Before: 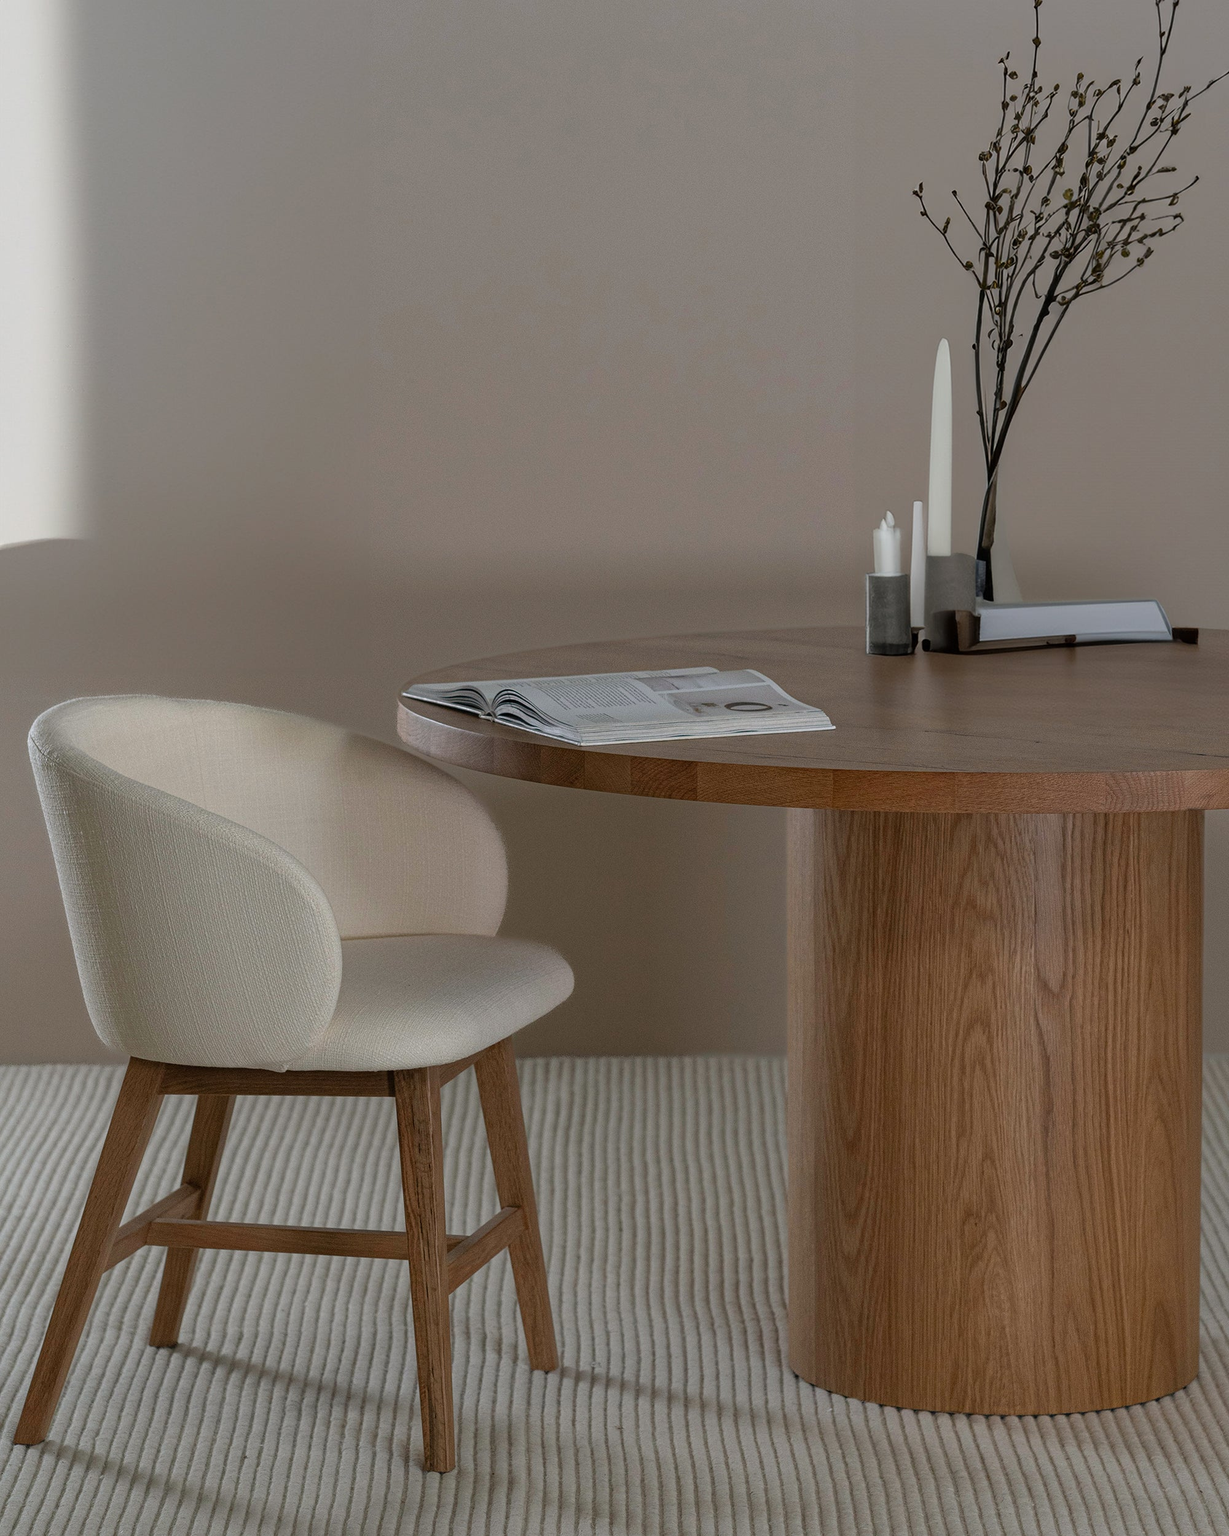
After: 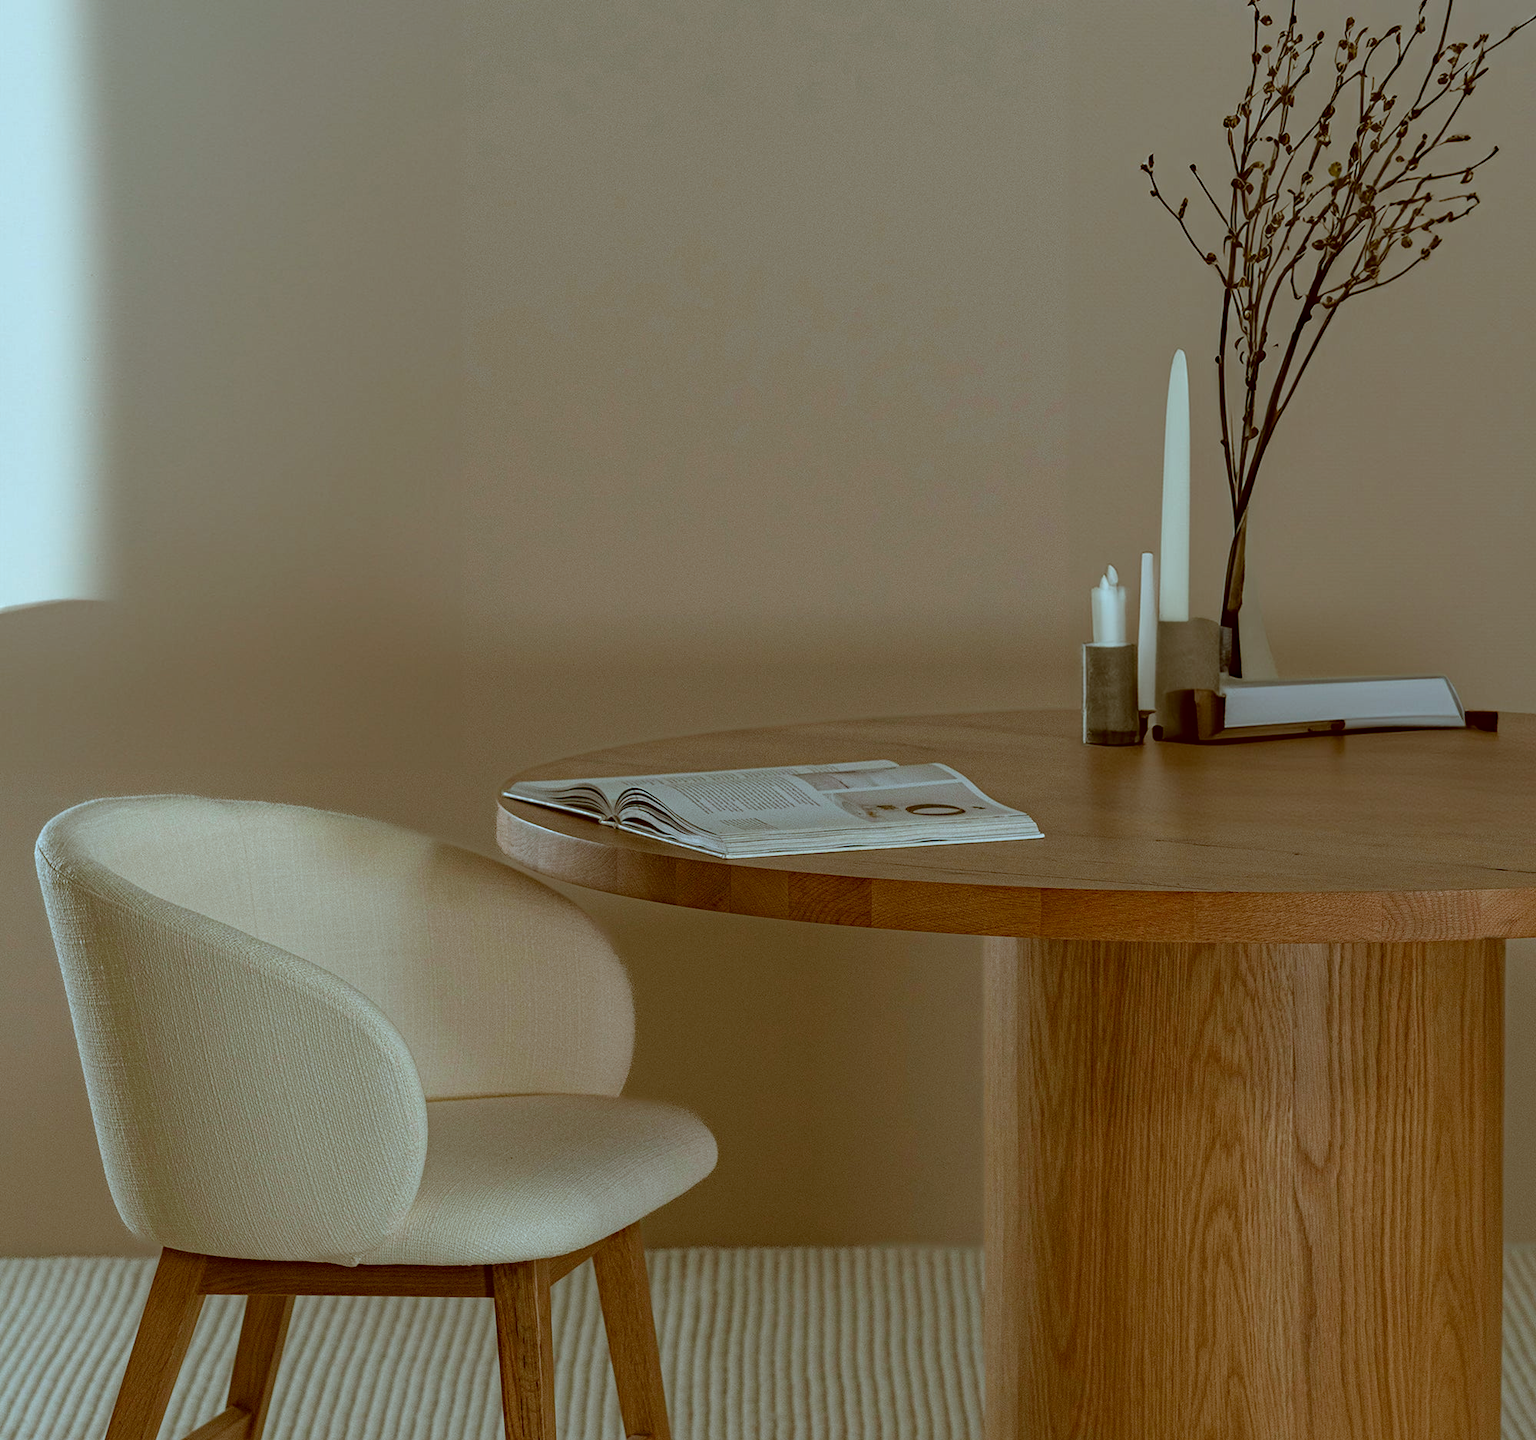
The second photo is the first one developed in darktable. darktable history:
color correction: highlights a* -14.62, highlights b* -16.22, shadows a* 10.12, shadows b* 29.4
crop: top 3.857%, bottom 21.132%
haze removal: compatibility mode true, adaptive false
